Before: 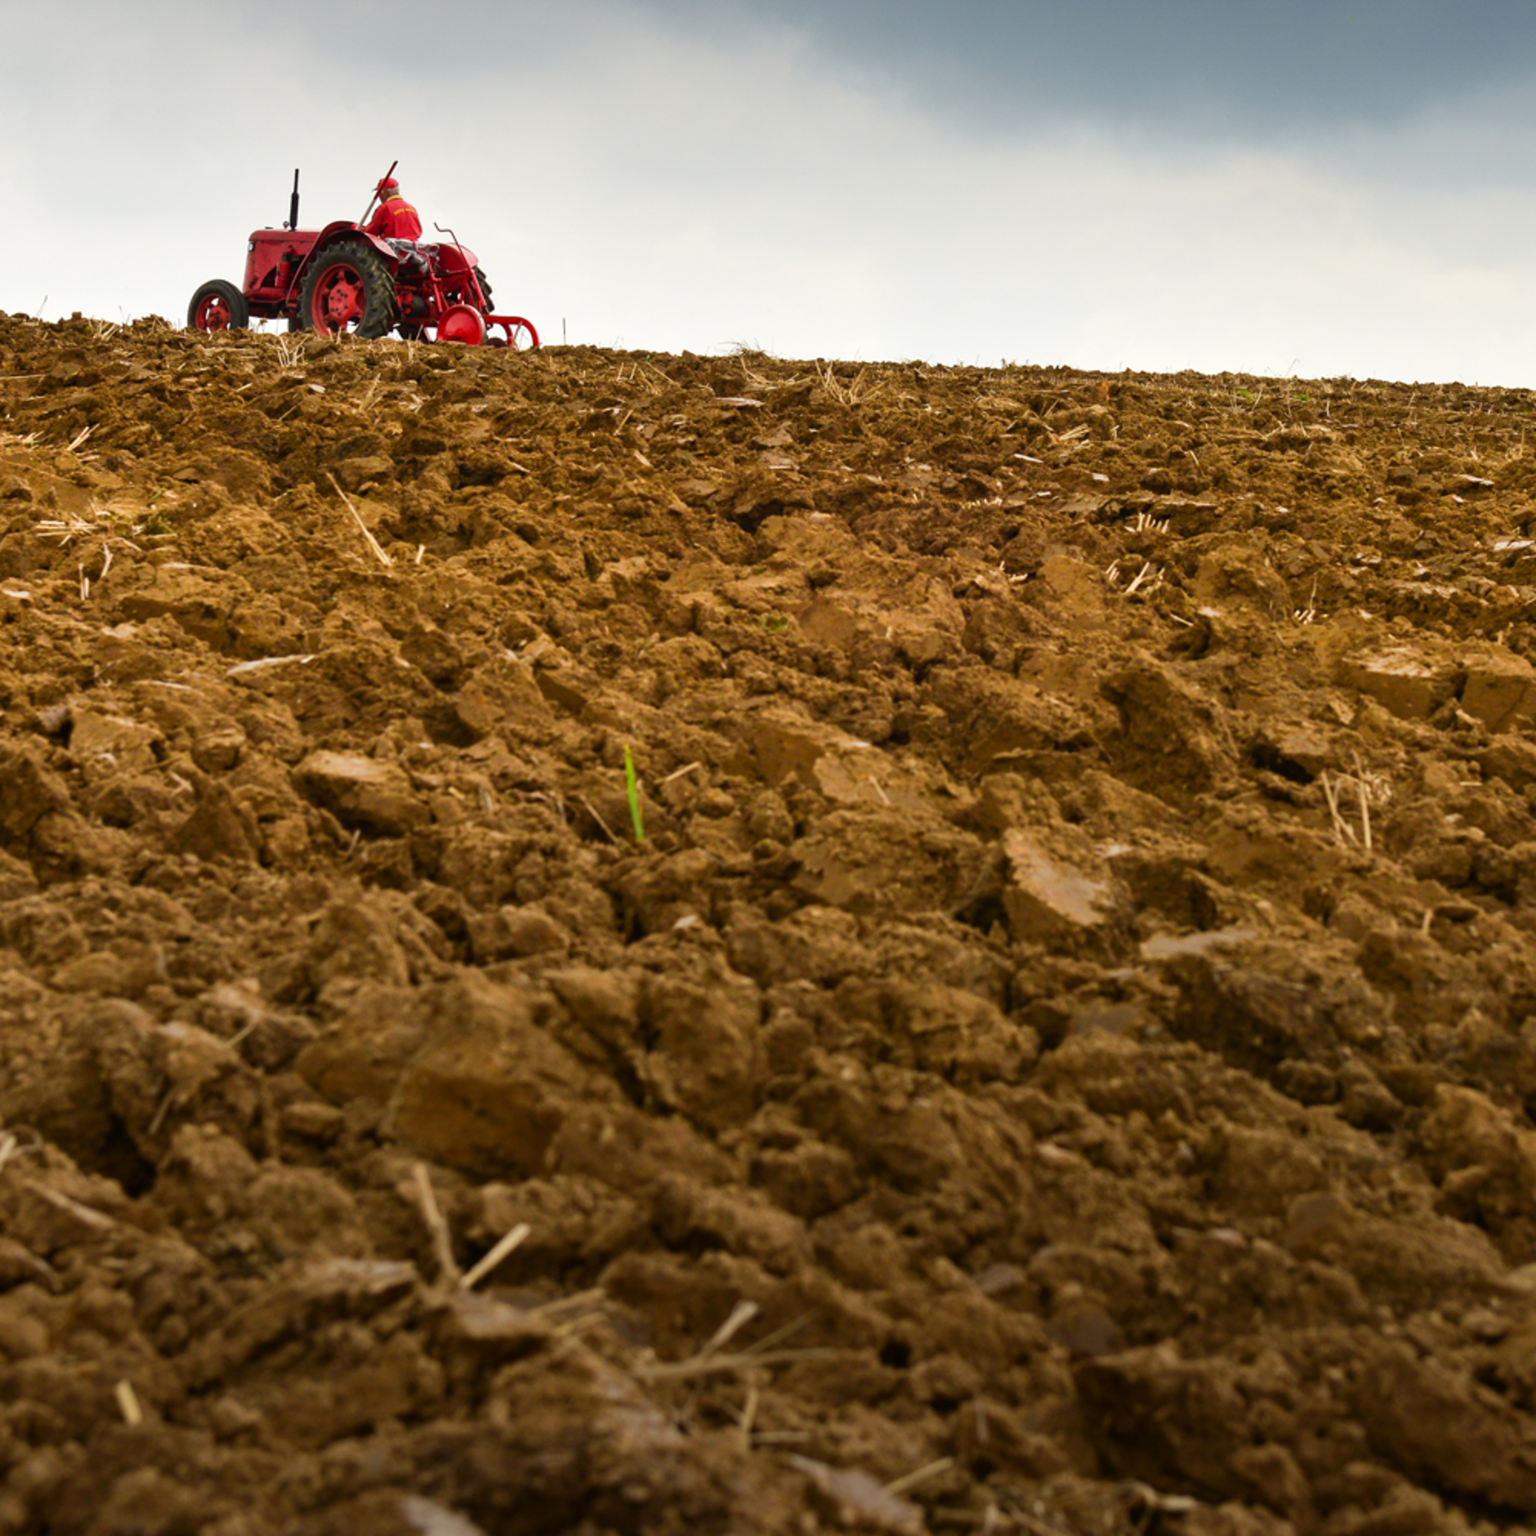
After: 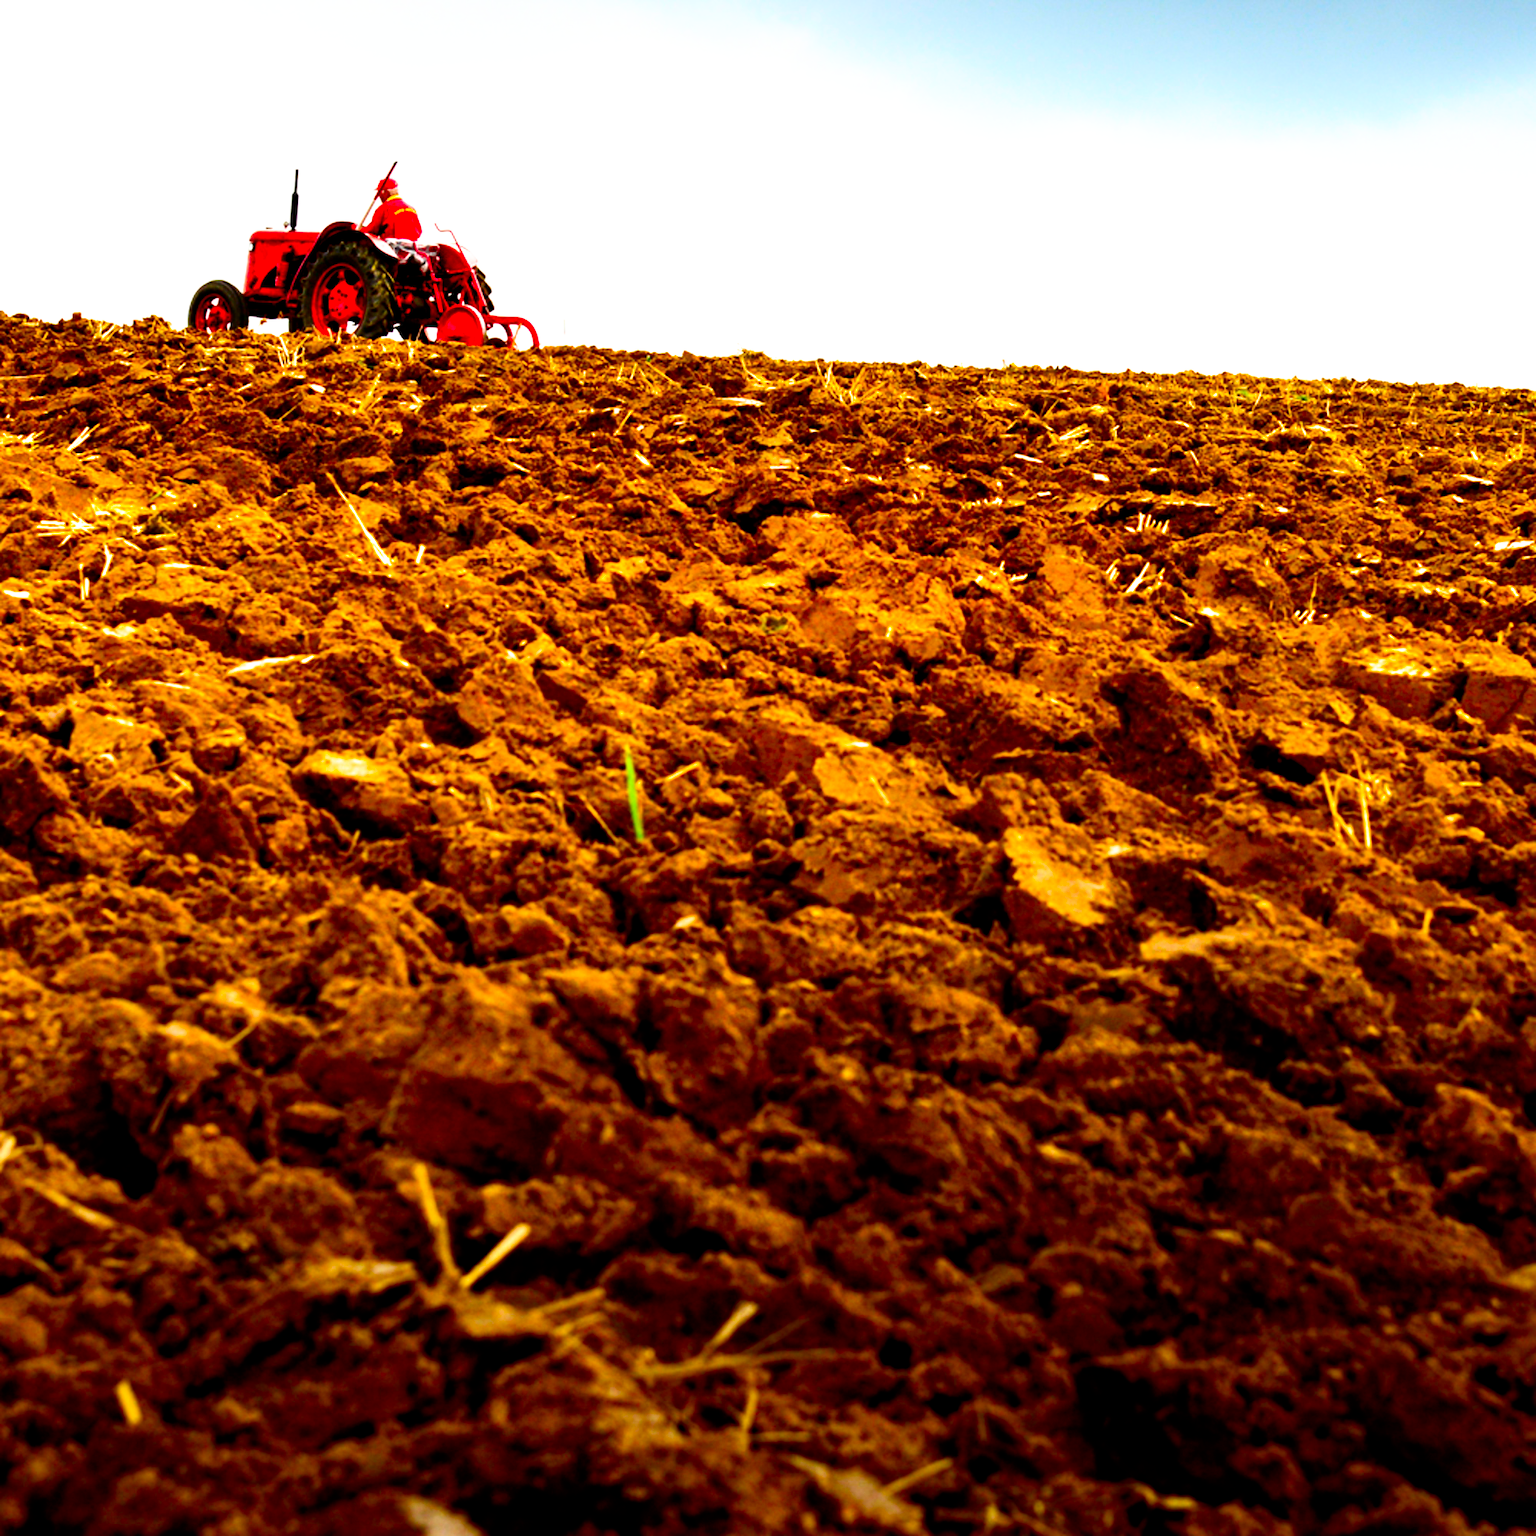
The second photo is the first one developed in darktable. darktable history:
color balance rgb: perceptual saturation grading › global saturation 30.277%
filmic rgb: black relative exposure -5.55 EV, white relative exposure 2.5 EV, target black luminance 0%, hardness 4.52, latitude 67.11%, contrast 1.461, shadows ↔ highlights balance -3.72%, preserve chrominance no, color science v3 (2019), use custom middle-gray values true
tone equalizer: -8 EV -0.726 EV, -7 EV -0.691 EV, -6 EV -0.599 EV, -5 EV -0.416 EV, -3 EV 0.405 EV, -2 EV 0.6 EV, -1 EV 0.699 EV, +0 EV 0.764 EV, smoothing diameter 24.88%, edges refinement/feathering 13.56, preserve details guided filter
shadows and highlights: shadows -22.62, highlights 45.48, highlights color adjustment 41.91%, soften with gaussian
contrast brightness saturation: contrast 0.162, saturation 0.313
